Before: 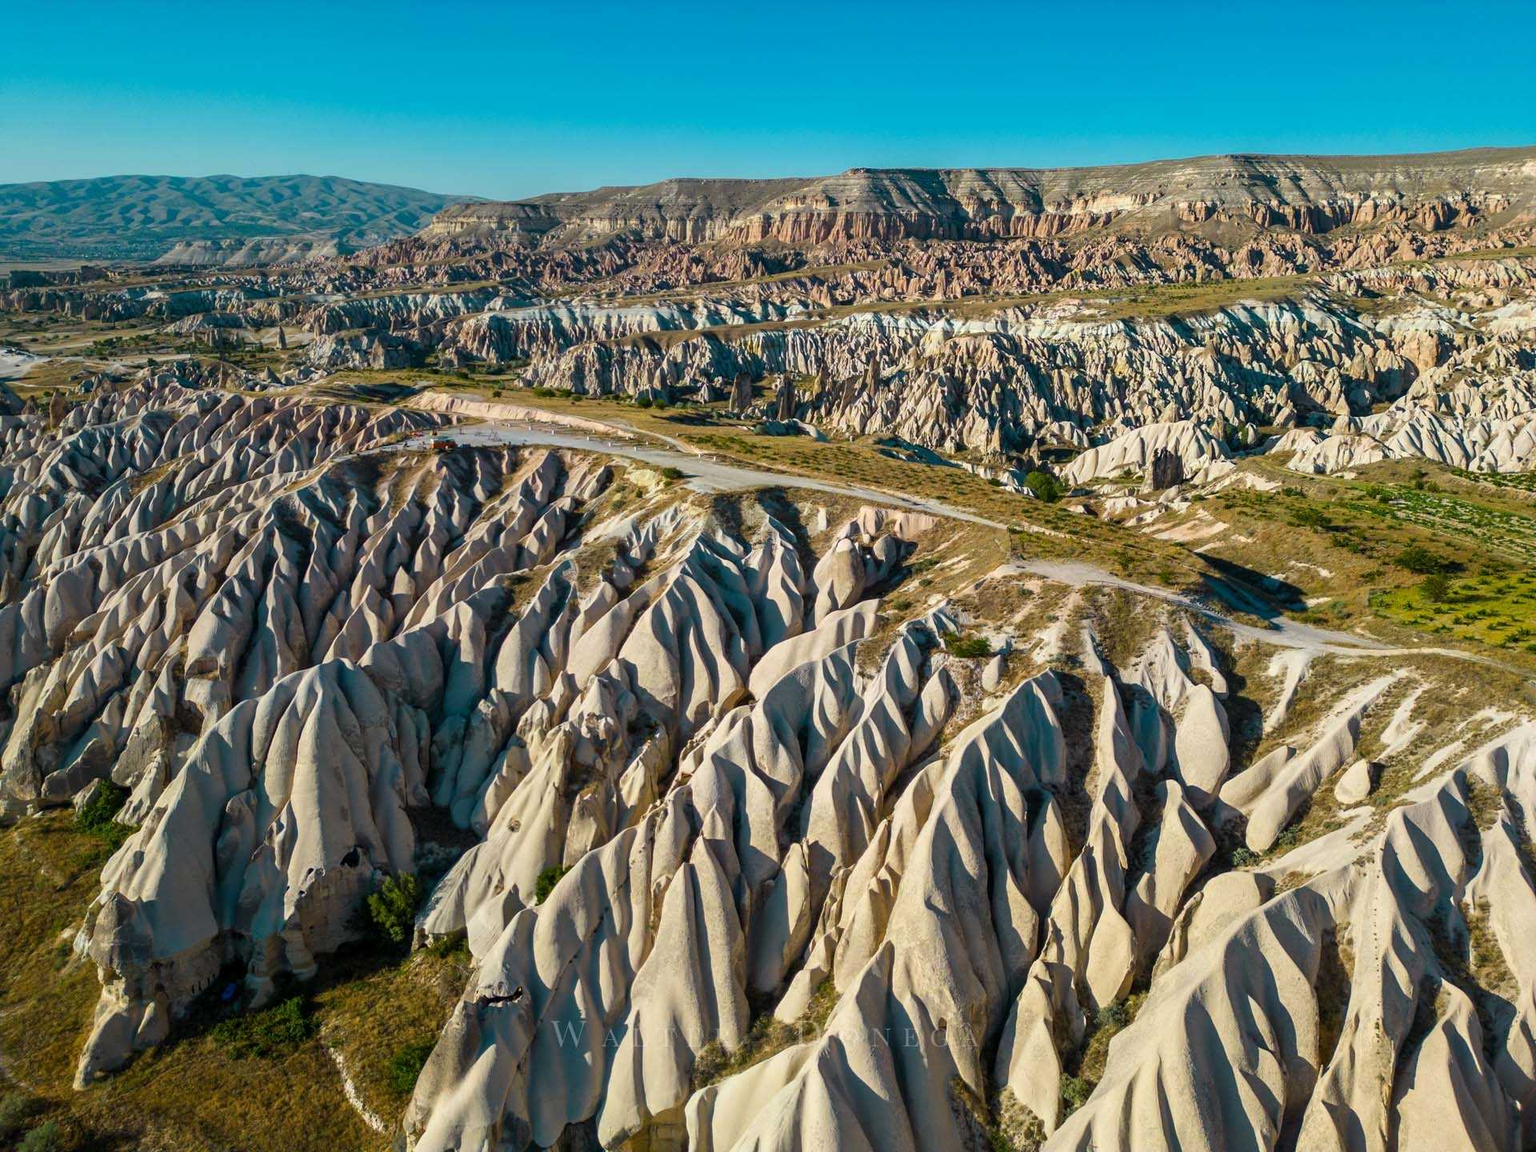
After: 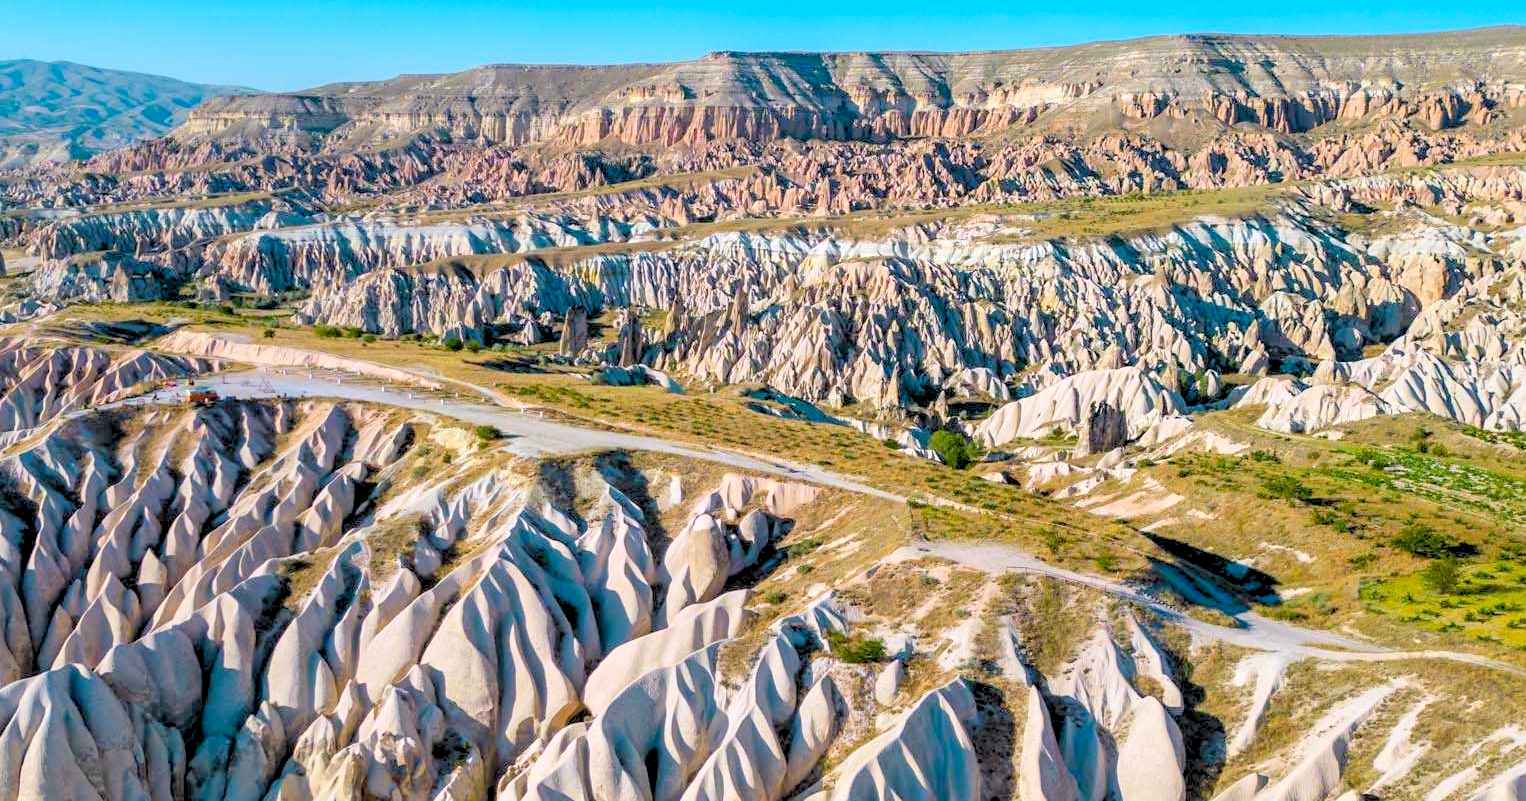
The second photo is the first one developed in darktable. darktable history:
levels: levels [0.072, 0.414, 0.976]
crop: left 18.38%, top 11.092%, right 2.134%, bottom 33.217%
white balance: red 1.004, blue 1.096
